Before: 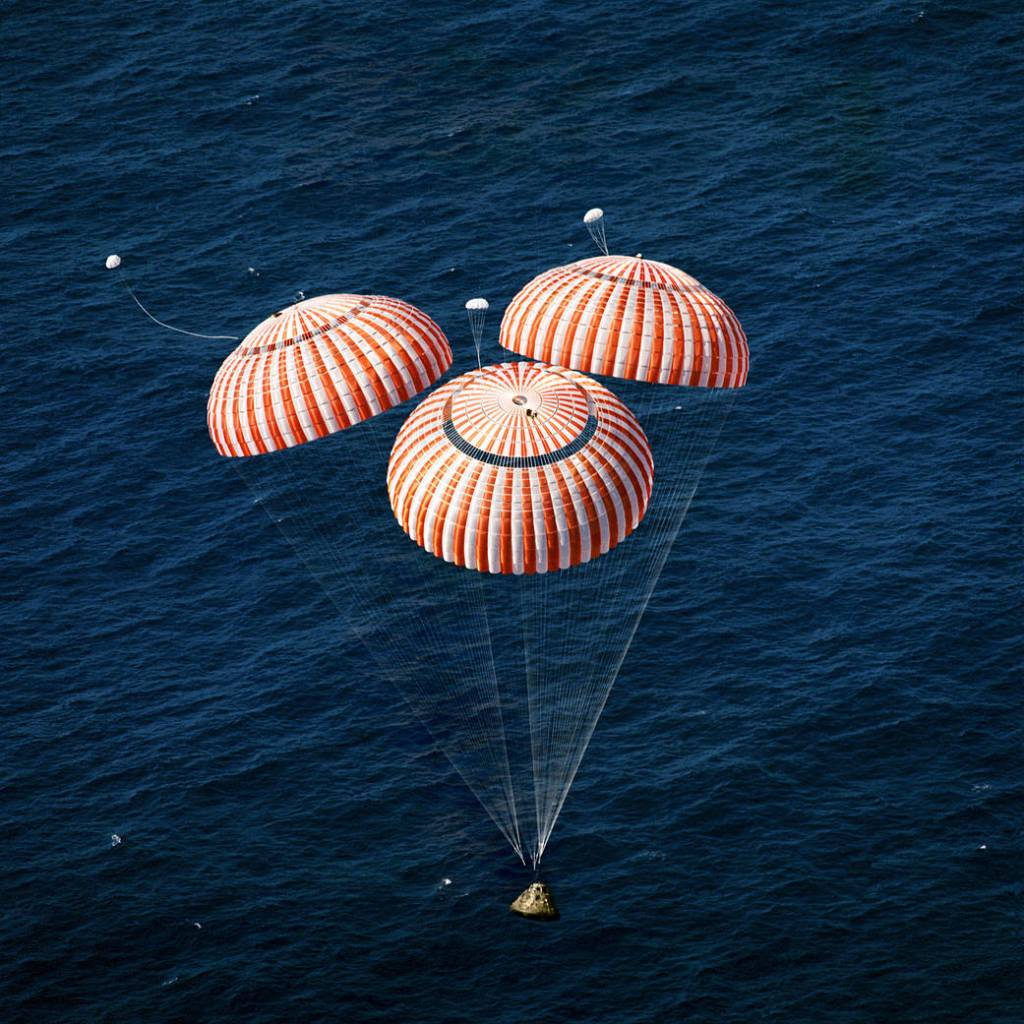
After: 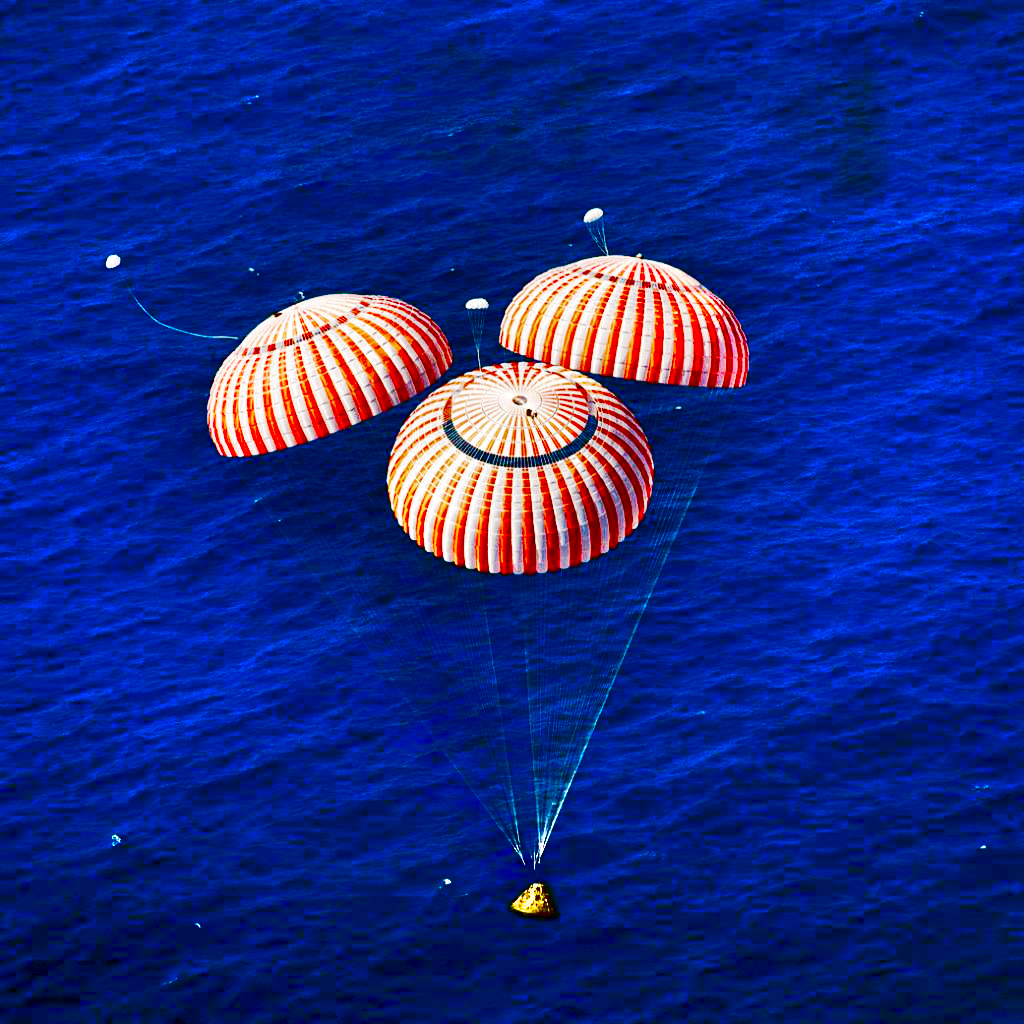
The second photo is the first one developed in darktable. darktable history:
shadows and highlights: radius 101.49, shadows 50.76, highlights -65.61, soften with gaussian
contrast brightness saturation: brightness -0.99, saturation 0.982
base curve: curves: ch0 [(0, 0) (0.088, 0.125) (0.176, 0.251) (0.354, 0.501) (0.613, 0.749) (1, 0.877)], preserve colors none
exposure: exposure 0.763 EV, compensate highlight preservation false
